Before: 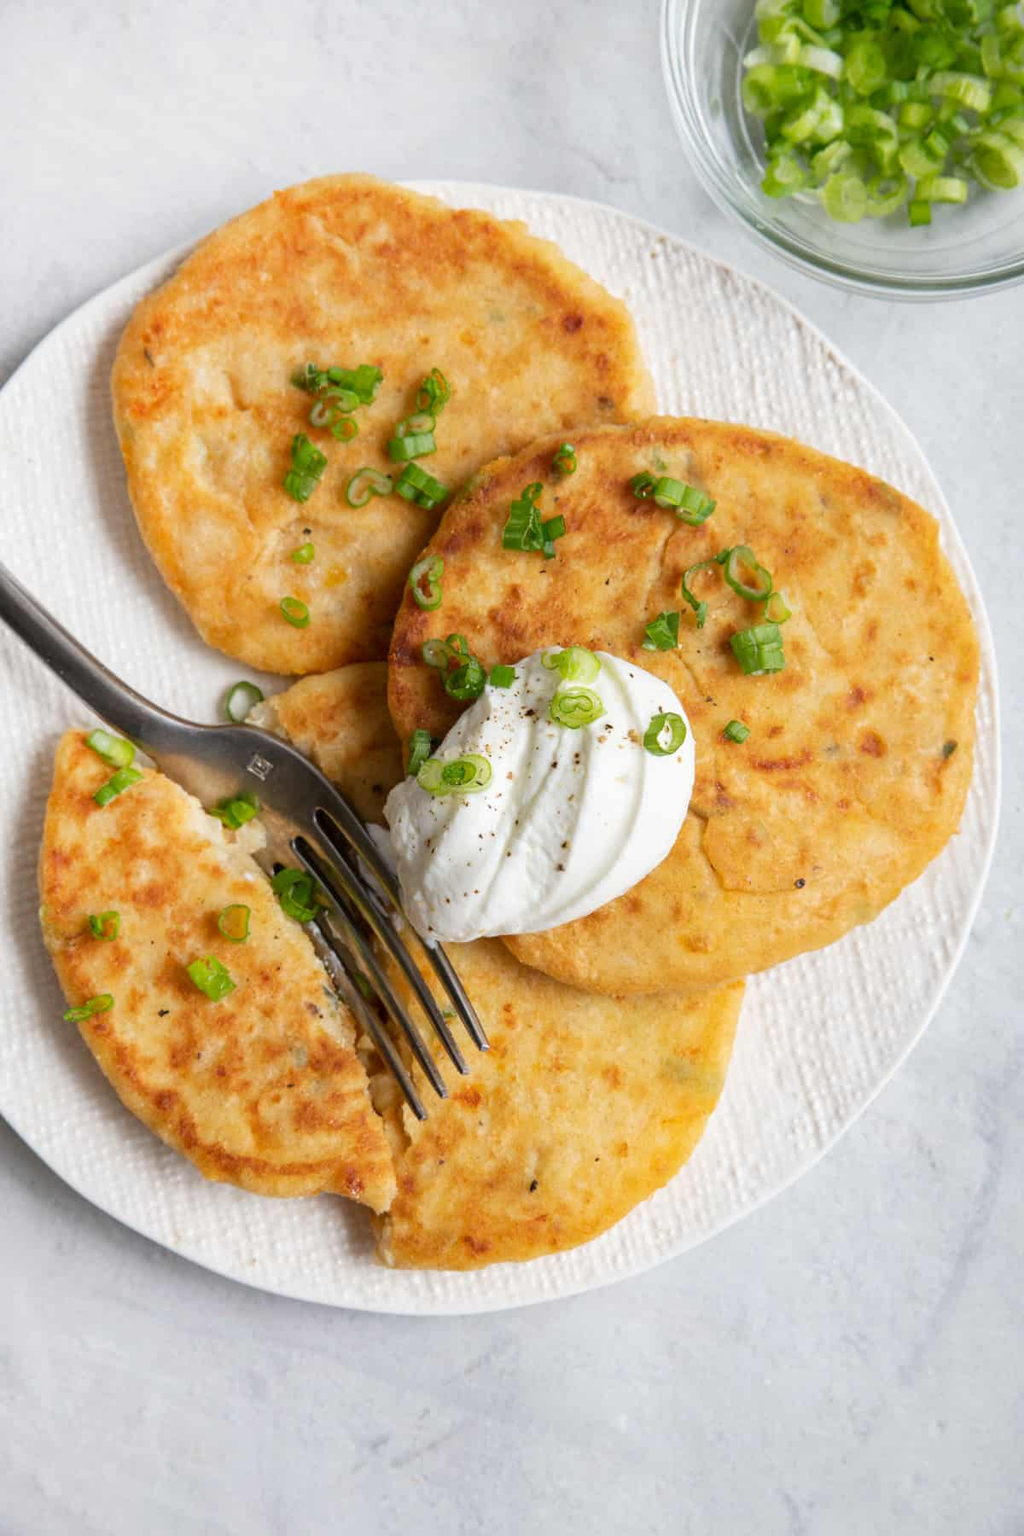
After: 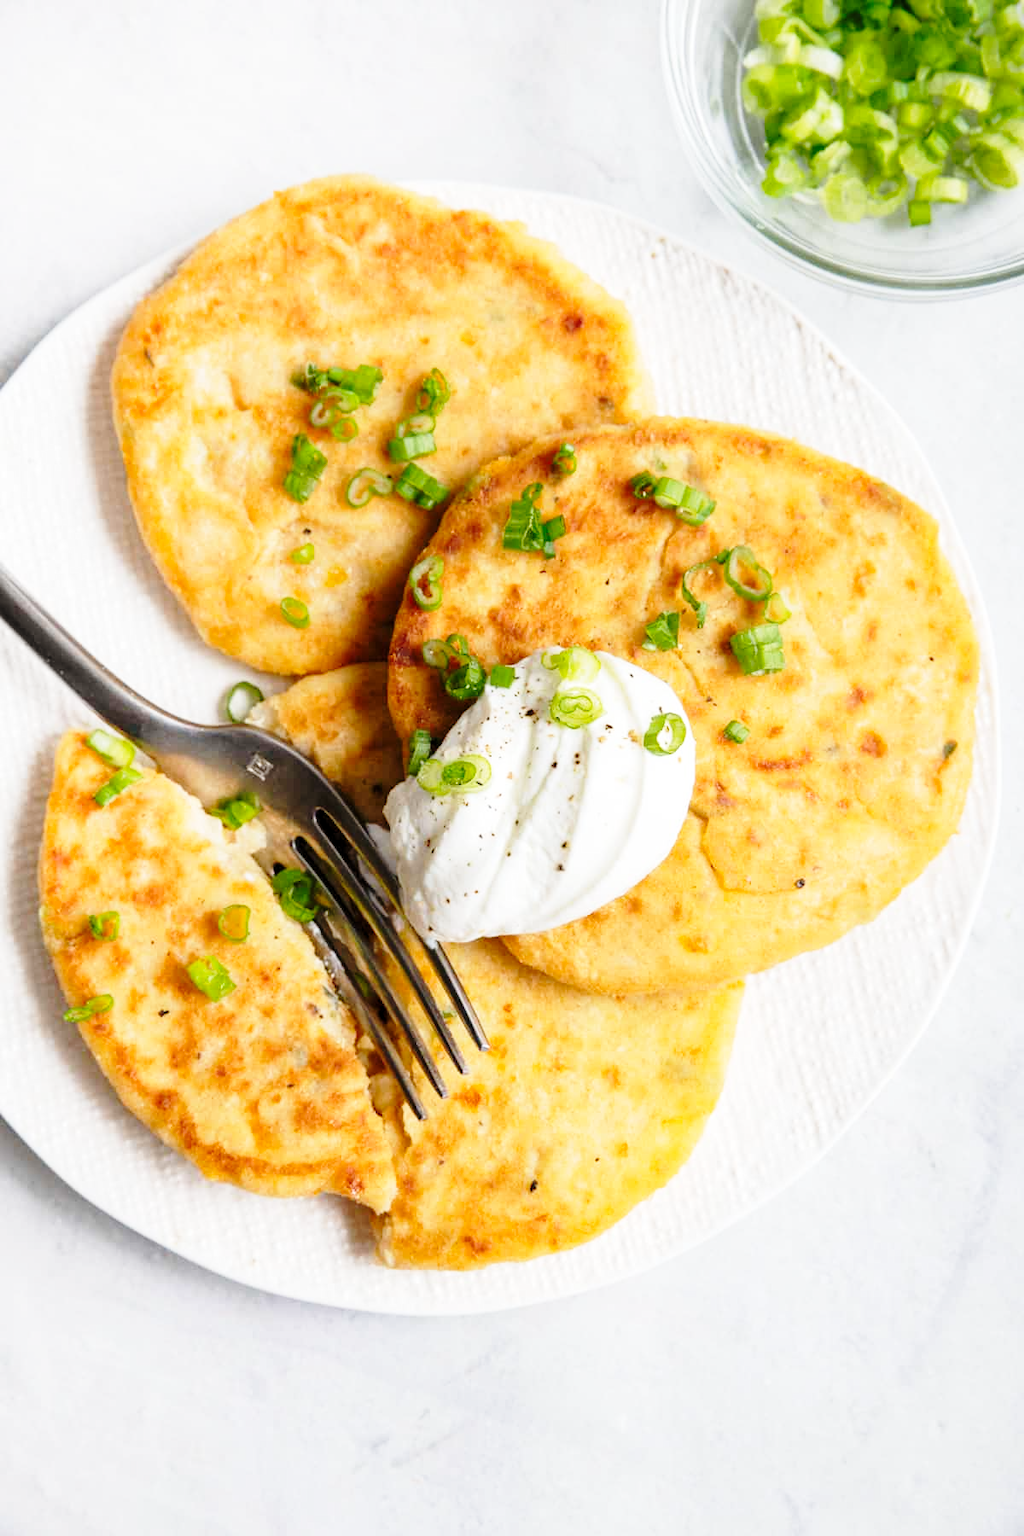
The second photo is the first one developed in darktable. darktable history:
levels: mode automatic, black 0.023%, white 99.97%, levels [0.062, 0.494, 0.925]
base curve: curves: ch0 [(0, 0) (0.028, 0.03) (0.121, 0.232) (0.46, 0.748) (0.859, 0.968) (1, 1)], preserve colors none
